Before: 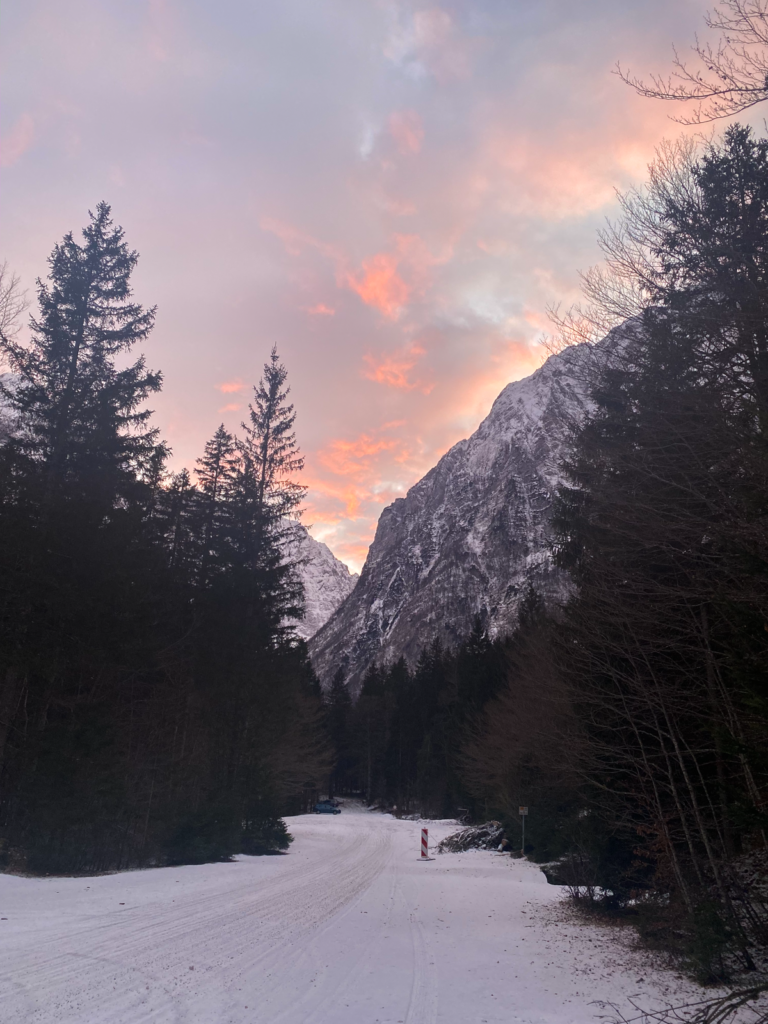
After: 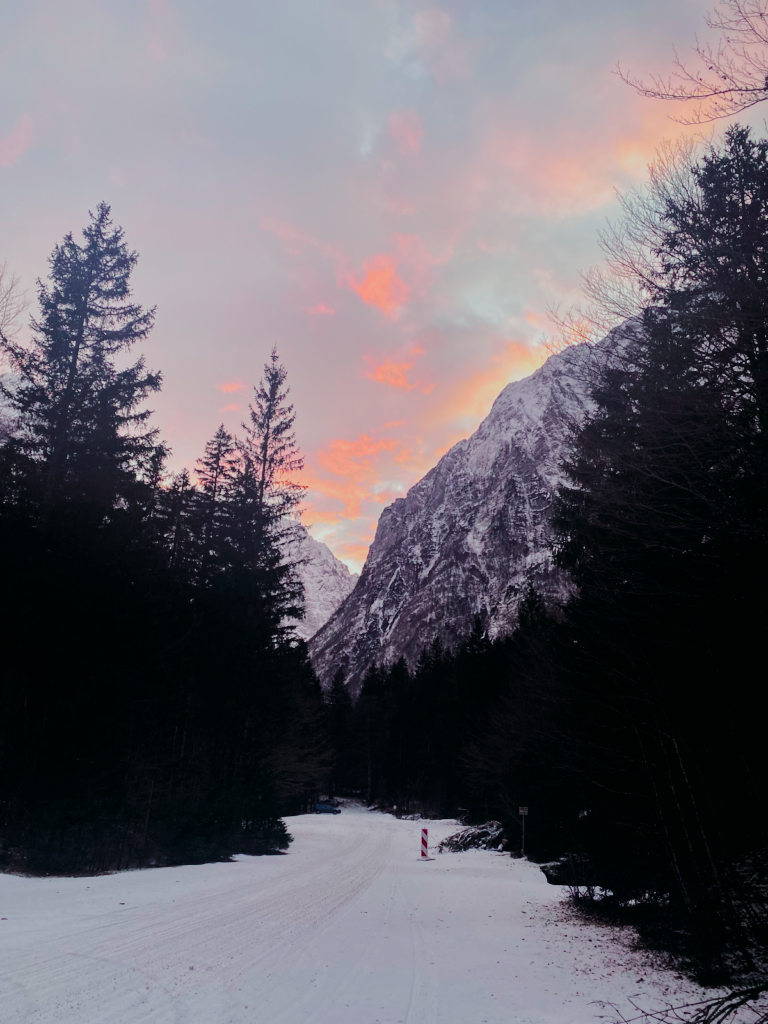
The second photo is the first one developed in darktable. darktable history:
white balance: red 0.925, blue 1.046
color balance rgb: shadows lift › chroma 3%, shadows lift › hue 280.8°, power › hue 330°, highlights gain › chroma 3%, highlights gain › hue 75.6°, global offset › luminance 0.7%, perceptual saturation grading › global saturation 20%, perceptual saturation grading › highlights -25%, perceptual saturation grading › shadows 50%, global vibrance 20.33%
rotate and perspective: automatic cropping original format, crop left 0, crop top 0
filmic rgb: black relative exposure -3.86 EV, white relative exposure 3.48 EV, hardness 2.63, contrast 1.103
tone curve: curves: ch0 [(0, 0.003) (0.211, 0.174) (0.482, 0.519) (0.843, 0.821) (0.992, 0.971)]; ch1 [(0, 0) (0.276, 0.206) (0.393, 0.364) (0.482, 0.477) (0.506, 0.5) (0.523, 0.523) (0.572, 0.592) (0.695, 0.767) (1, 1)]; ch2 [(0, 0) (0.438, 0.456) (0.498, 0.497) (0.536, 0.527) (0.562, 0.584) (0.619, 0.602) (0.698, 0.698) (1, 1)], color space Lab, independent channels, preserve colors none
